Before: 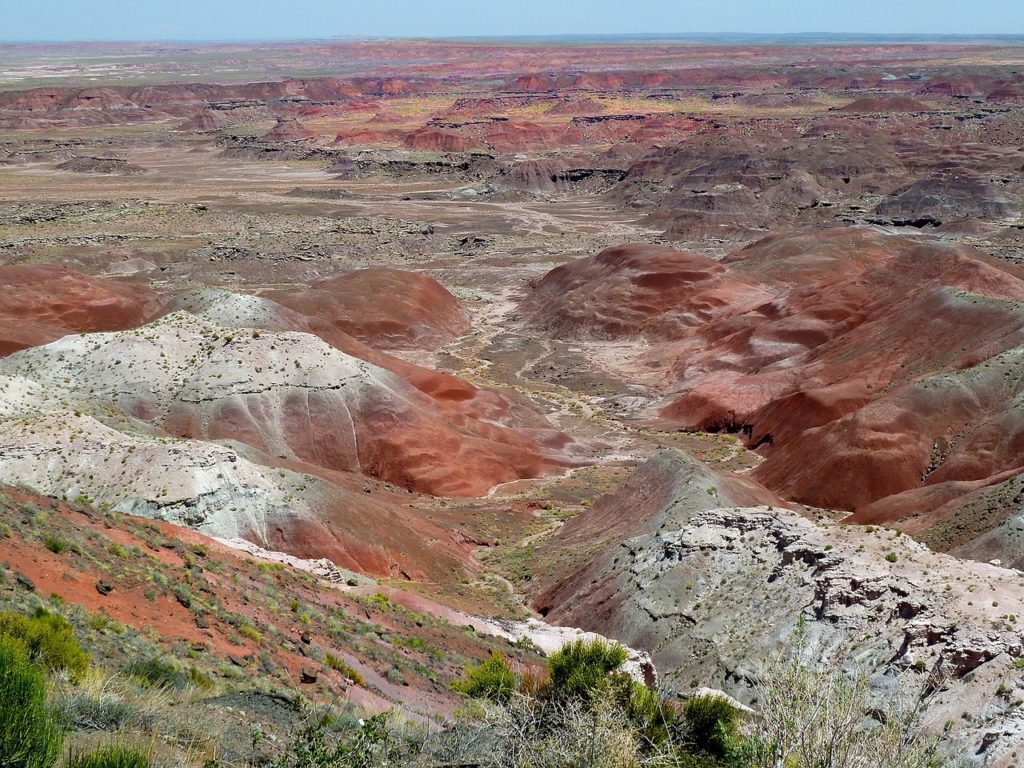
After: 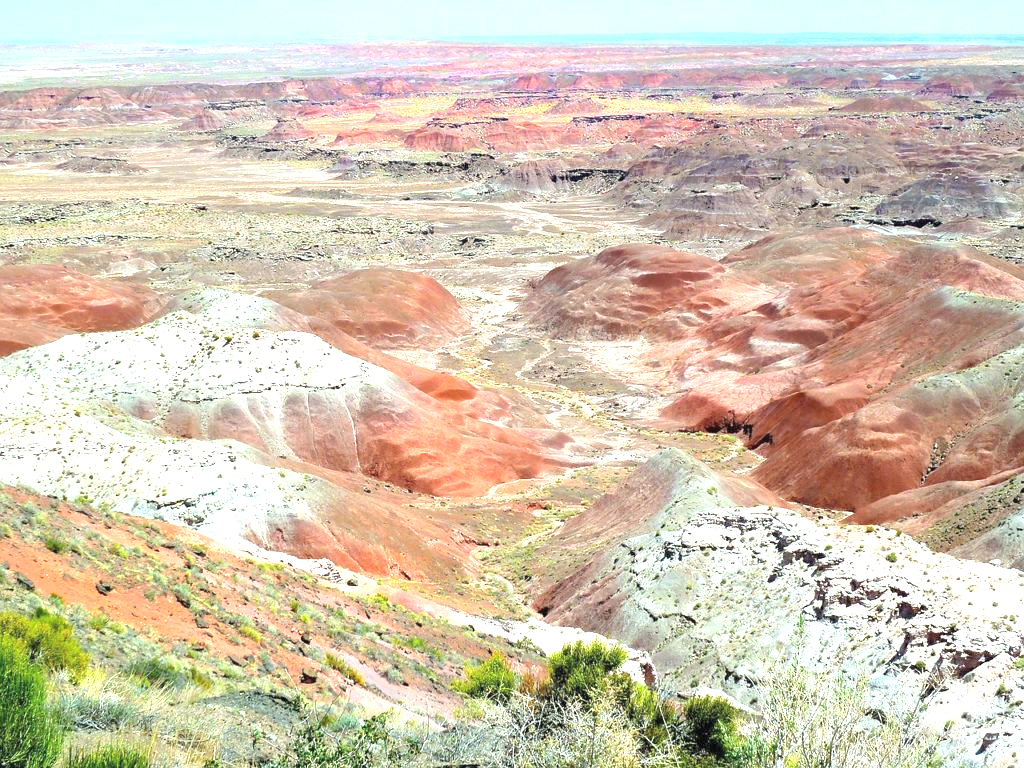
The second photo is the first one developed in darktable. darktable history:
exposure: black level correction 0, exposure 1.473 EV, compensate highlight preservation false
color correction: highlights a* -6.56, highlights b* 0.778
contrast brightness saturation: brightness 0.116
